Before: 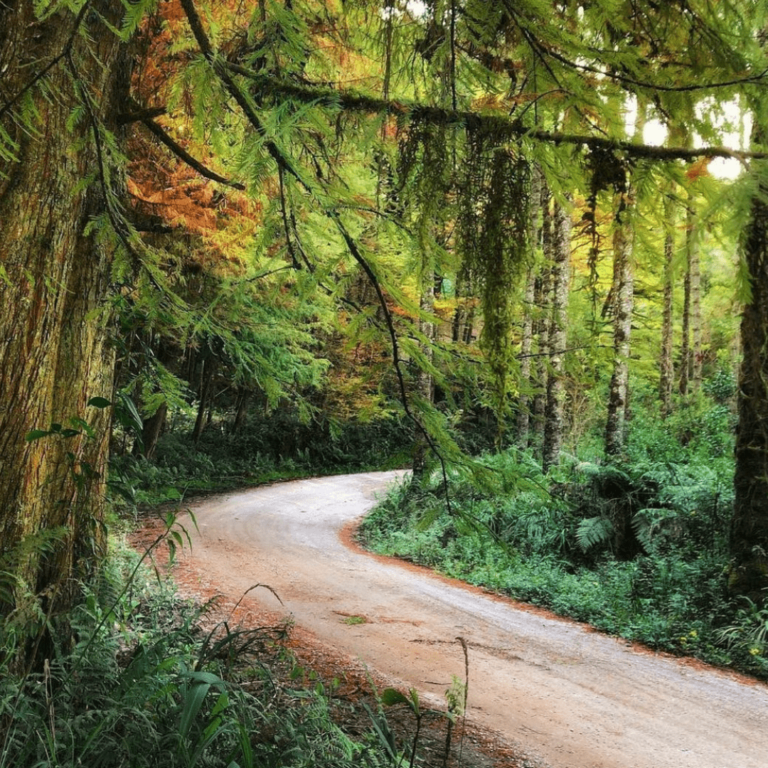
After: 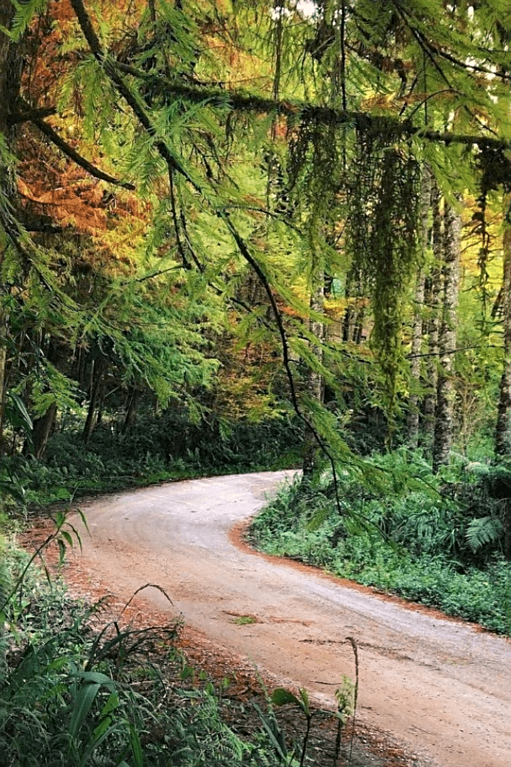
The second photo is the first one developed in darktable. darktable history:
crop and rotate: left 14.385%, right 18.948%
sharpen: on, module defaults
color balance rgb: shadows lift › chroma 1.41%, shadows lift › hue 260°, power › chroma 0.5%, power › hue 260°, highlights gain › chroma 1%, highlights gain › hue 27°, saturation formula JzAzBz (2021)
